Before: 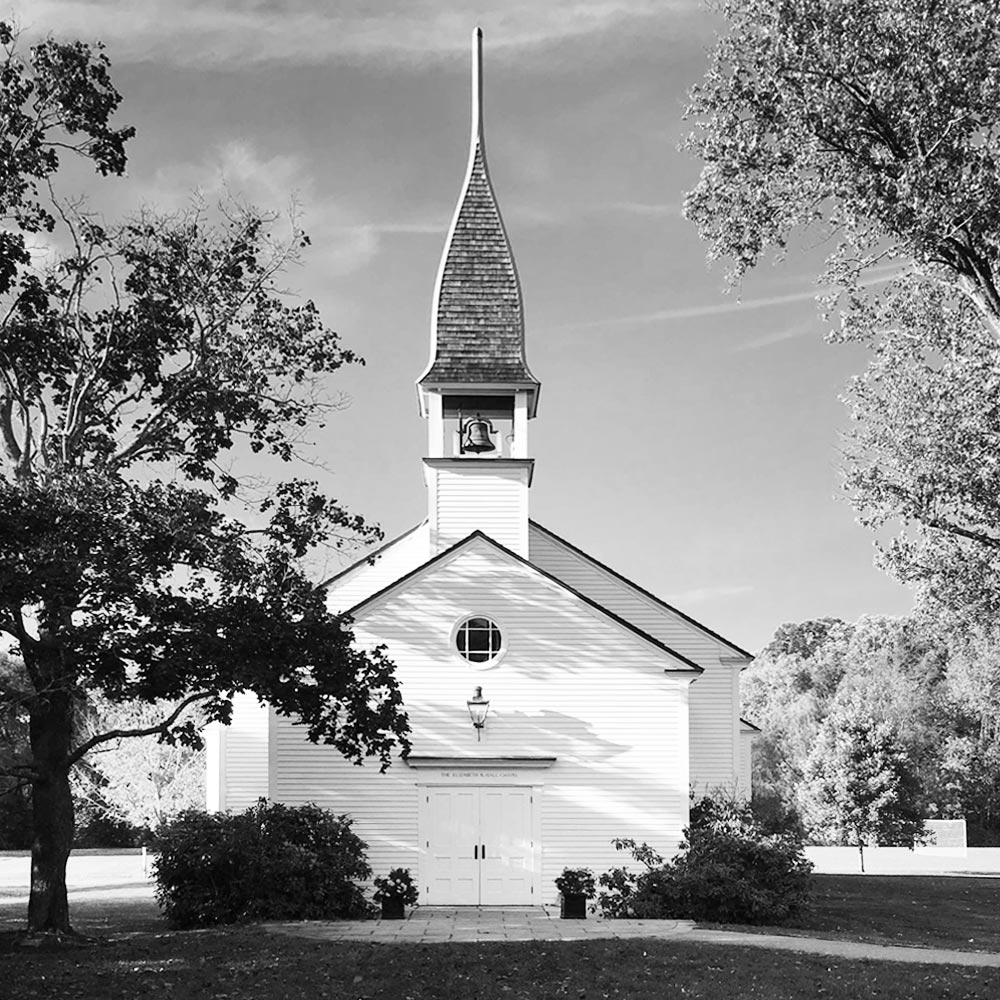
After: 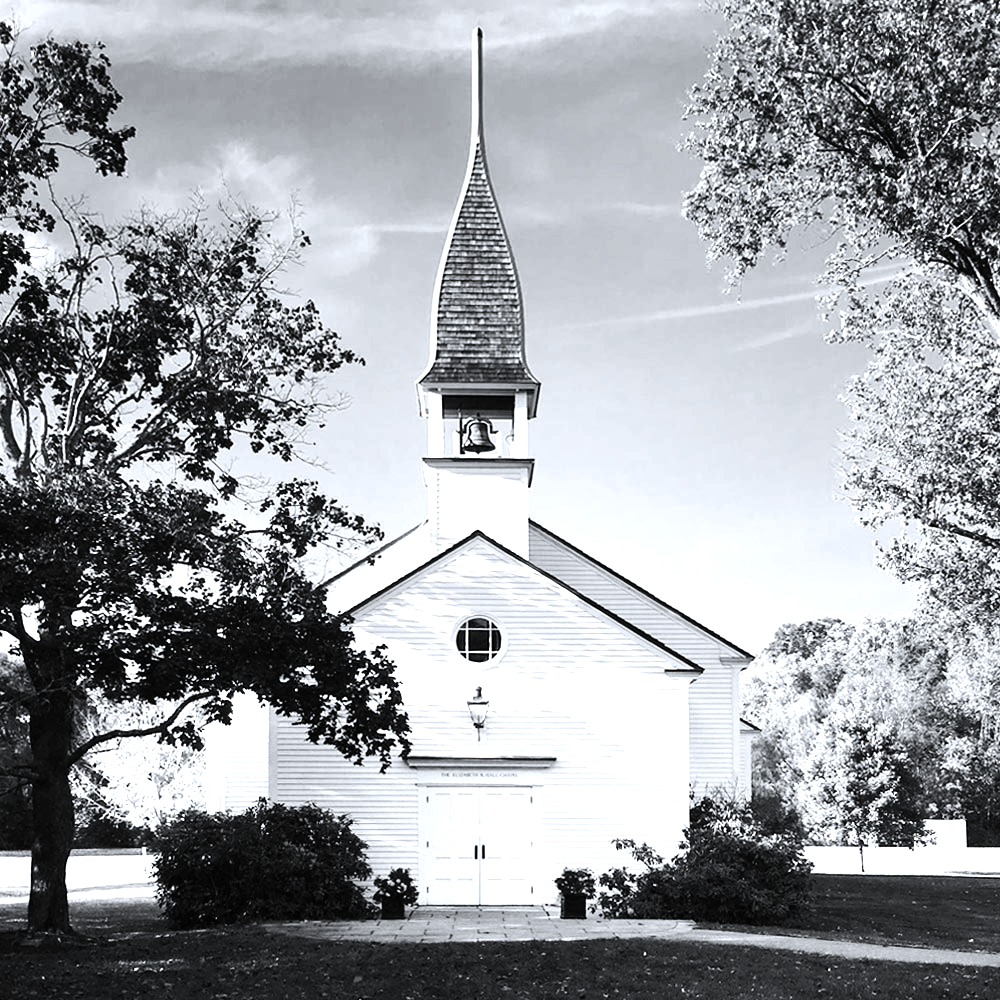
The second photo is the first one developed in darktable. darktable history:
tone equalizer: -8 EV -0.75 EV, -7 EV -0.7 EV, -6 EV -0.6 EV, -5 EV -0.4 EV, -3 EV 0.4 EV, -2 EV 0.6 EV, -1 EV 0.7 EV, +0 EV 0.75 EV, edges refinement/feathering 500, mask exposure compensation -1.57 EV, preserve details no
white balance: red 0.976, blue 1.04
exposure: compensate highlight preservation false
